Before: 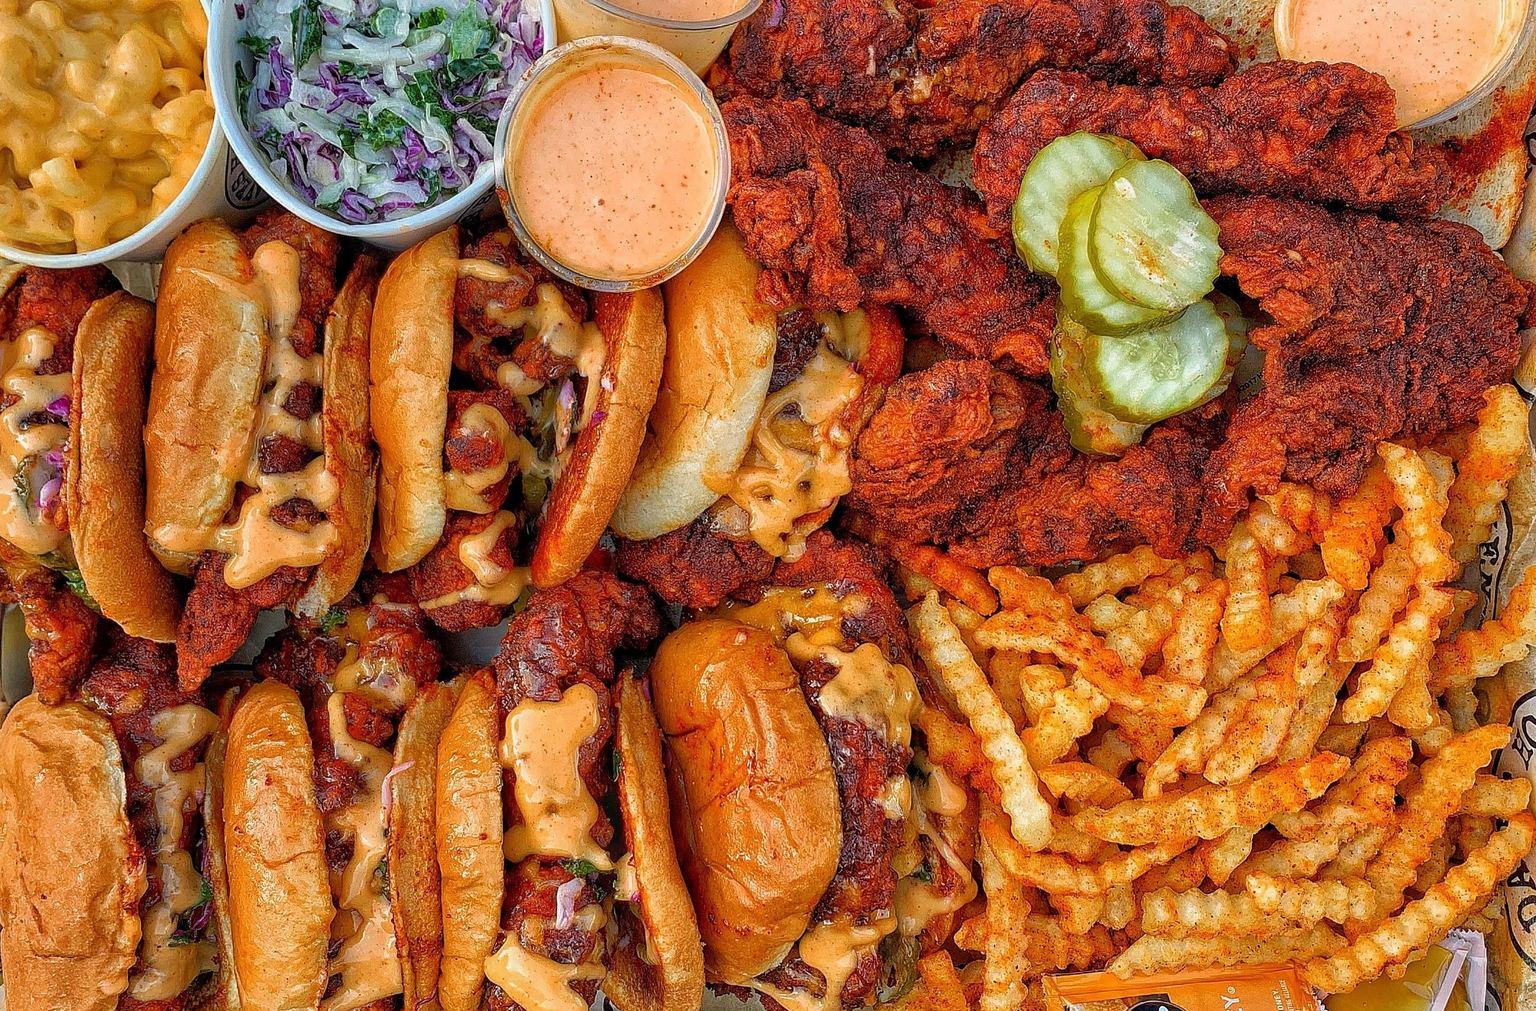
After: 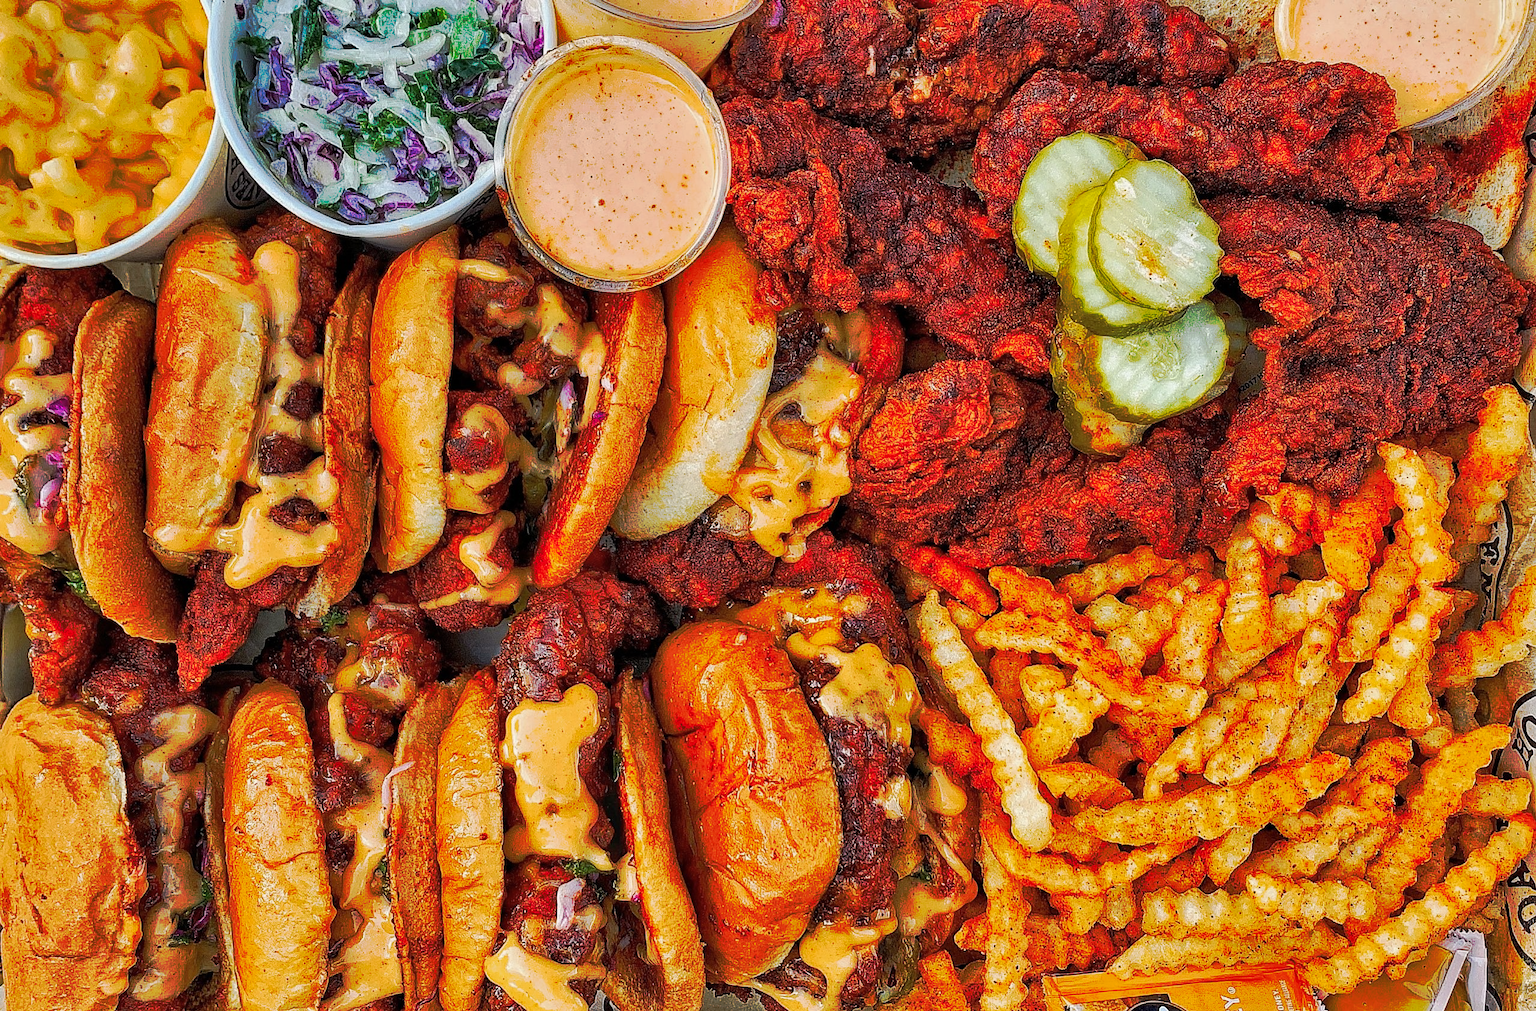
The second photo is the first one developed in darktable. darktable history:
tone curve: curves: ch0 [(0, 0) (0.003, 0.003) (0.011, 0.01) (0.025, 0.023) (0.044, 0.042) (0.069, 0.065) (0.1, 0.094) (0.136, 0.127) (0.177, 0.166) (0.224, 0.211) (0.277, 0.26) (0.335, 0.315) (0.399, 0.375) (0.468, 0.44) (0.543, 0.658) (0.623, 0.718) (0.709, 0.782) (0.801, 0.851) (0.898, 0.923) (1, 1)], preserve colors none
contrast brightness saturation: saturation -0.05
shadows and highlights: low approximation 0.01, soften with gaussian
base curve: curves: ch0 [(0, 0) (0.74, 0.67) (1, 1)]
